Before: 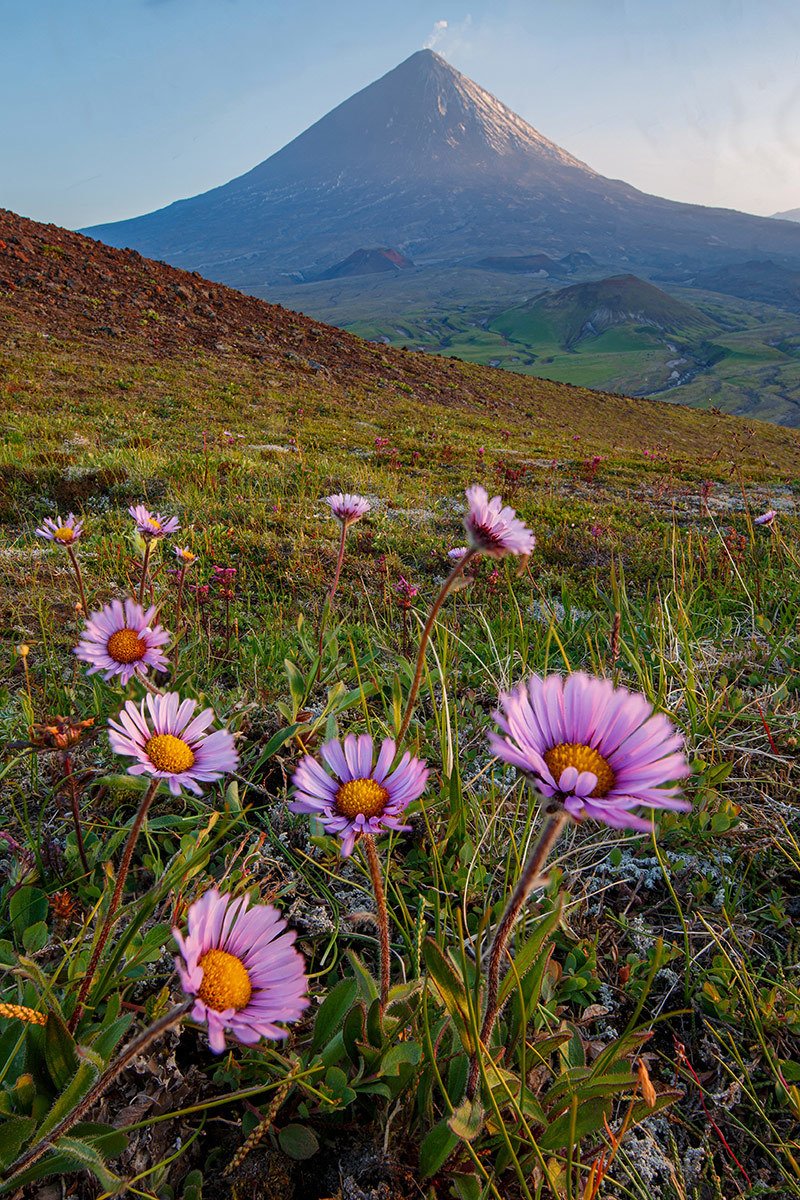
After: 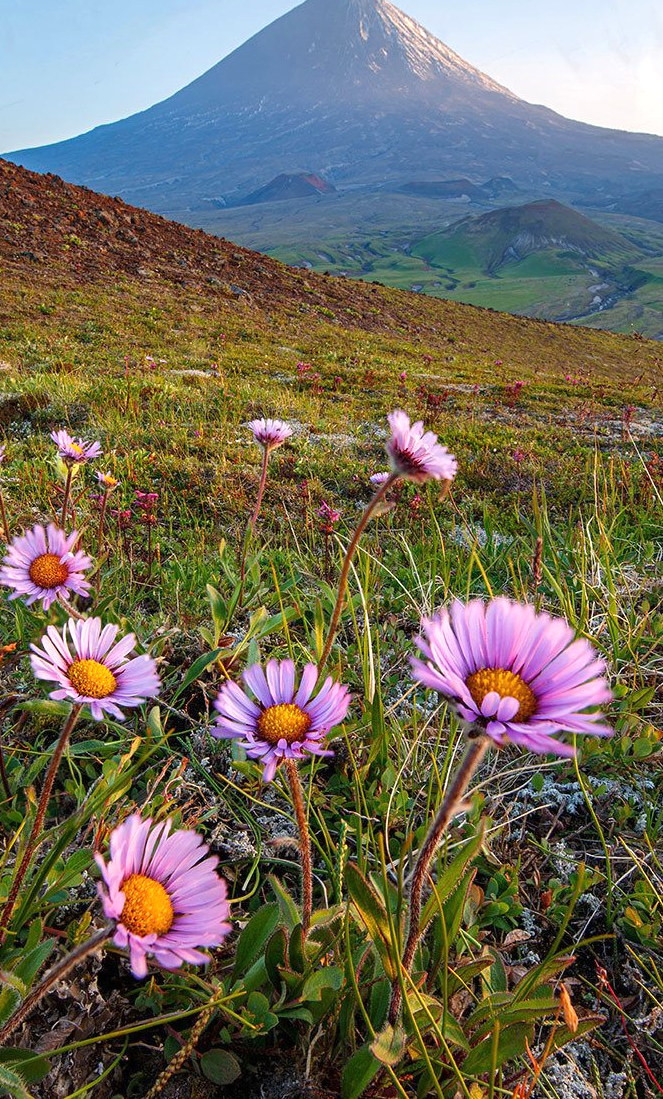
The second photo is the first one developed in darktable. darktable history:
exposure: black level correction 0, exposure 0.499 EV, compensate highlight preservation false
crop: left 9.833%, top 6.285%, right 7.219%, bottom 2.097%
